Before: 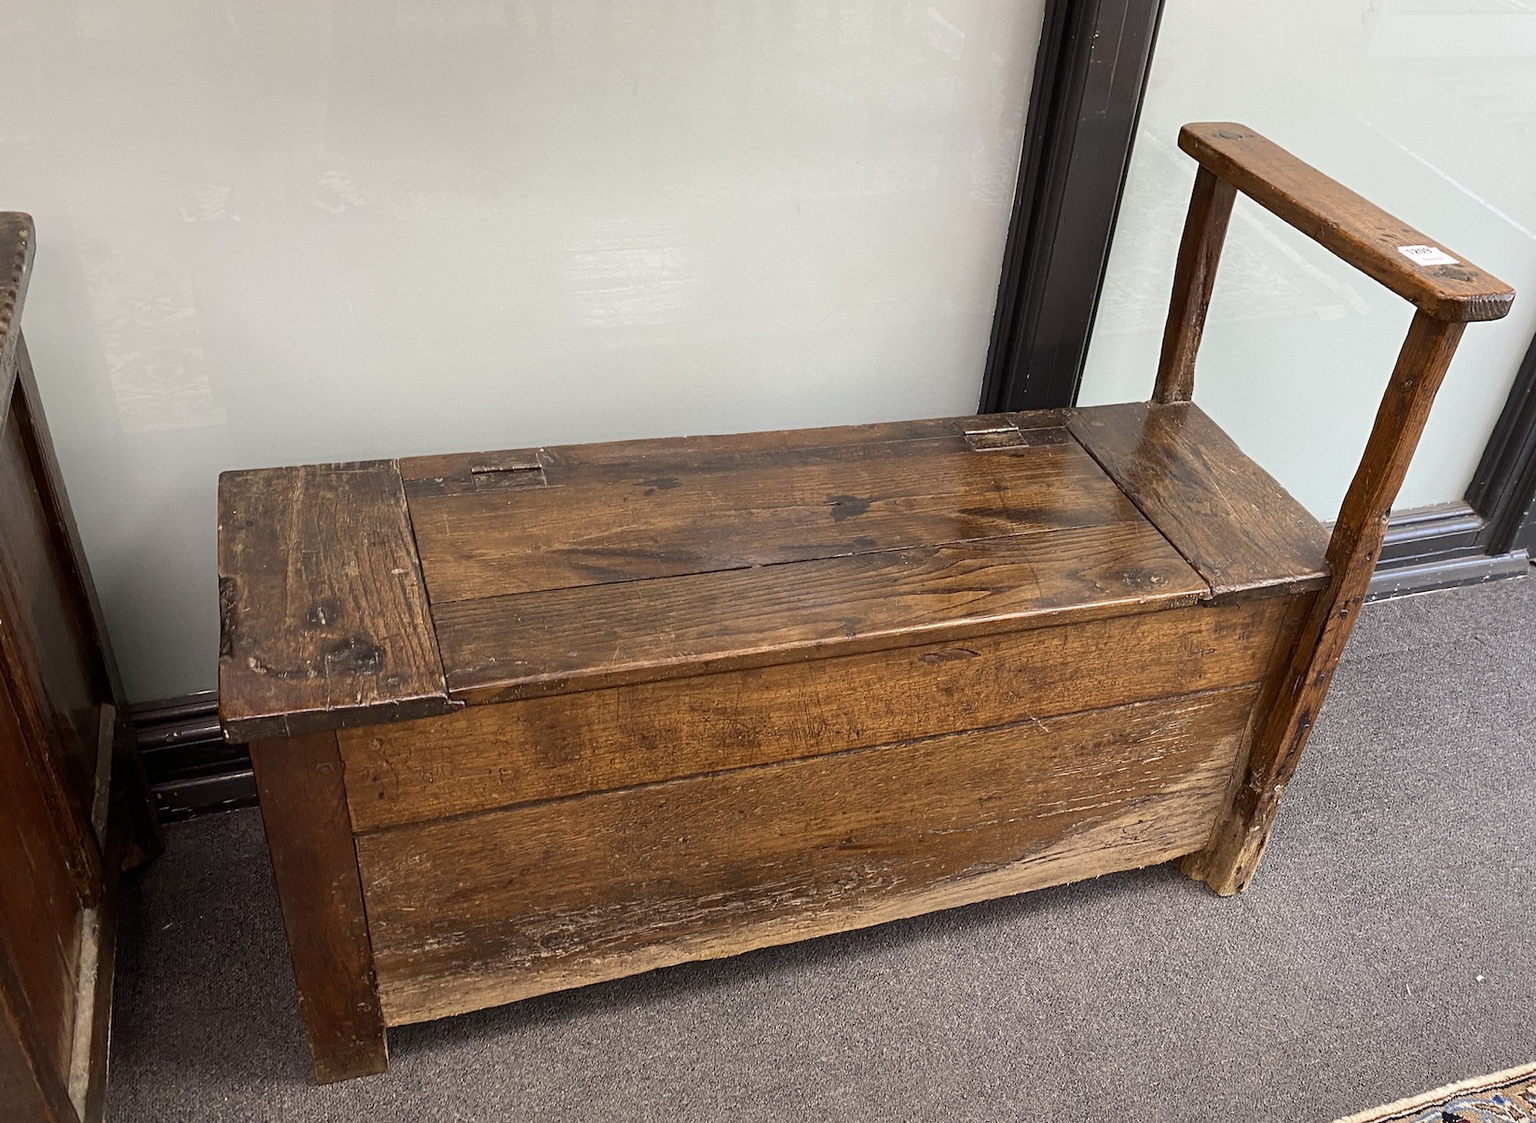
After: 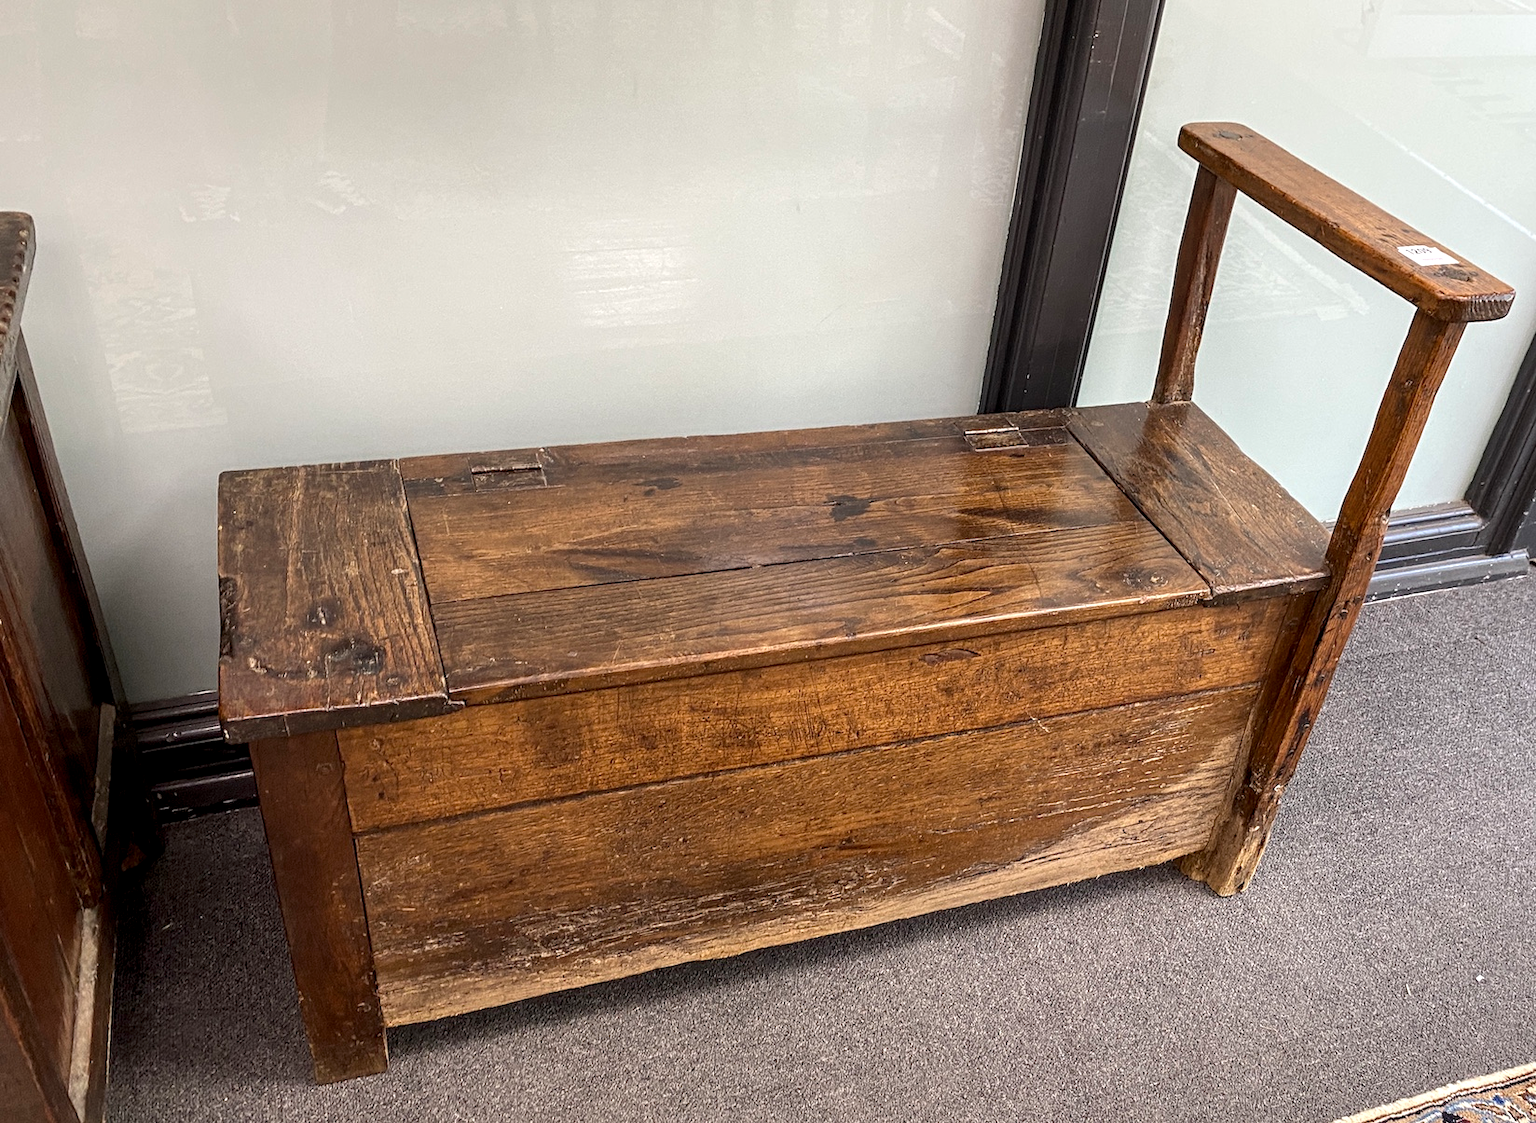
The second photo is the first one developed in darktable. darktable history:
exposure: exposure 0.197 EV, compensate highlight preservation false
local contrast: detail 130%
